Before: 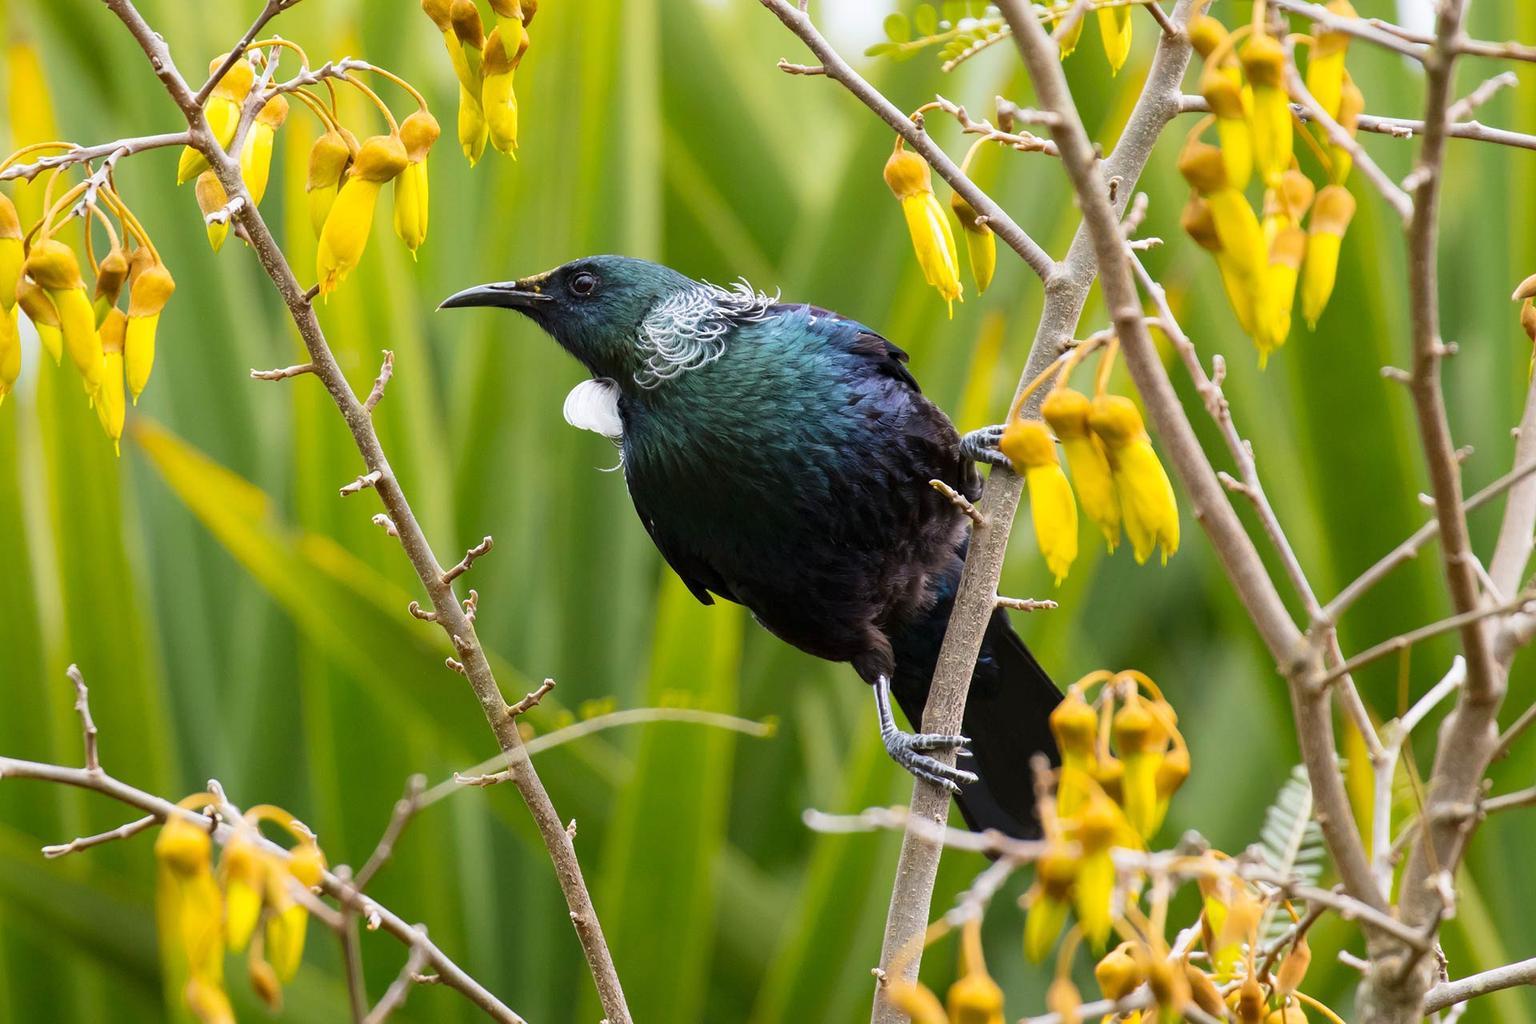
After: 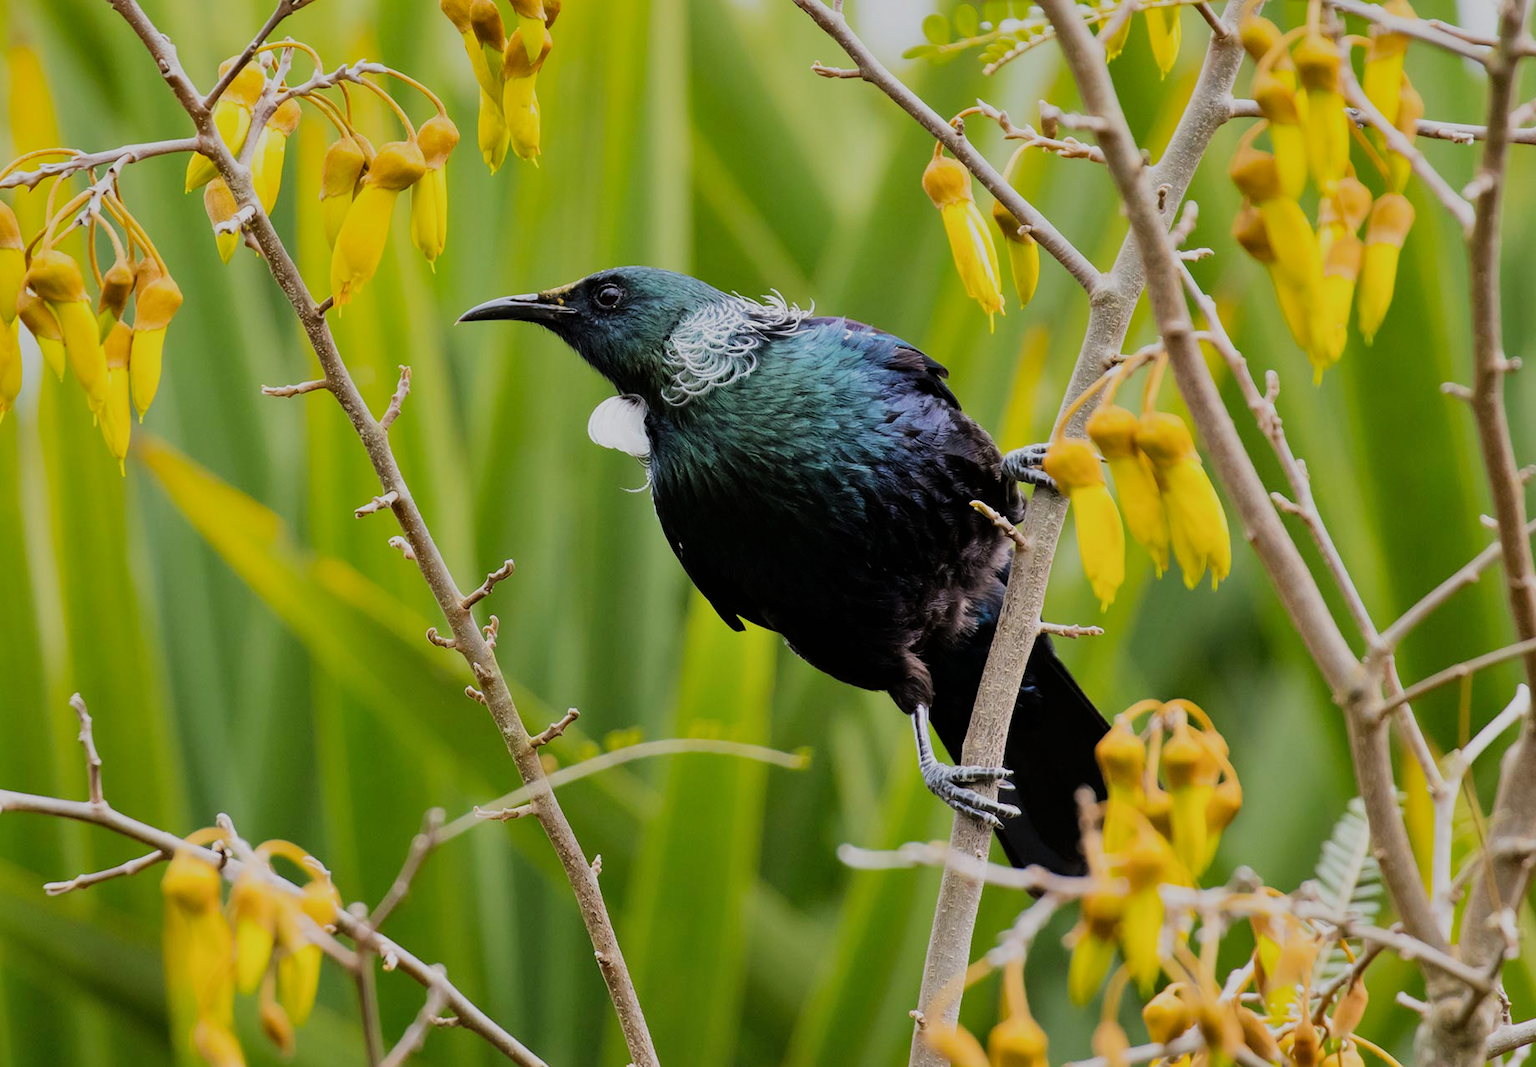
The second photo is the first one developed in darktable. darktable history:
filmic rgb: black relative exposure -7.32 EV, white relative exposure 5.09 EV, hardness 3.2
shadows and highlights: soften with gaussian
crop: right 4.126%, bottom 0.031%
